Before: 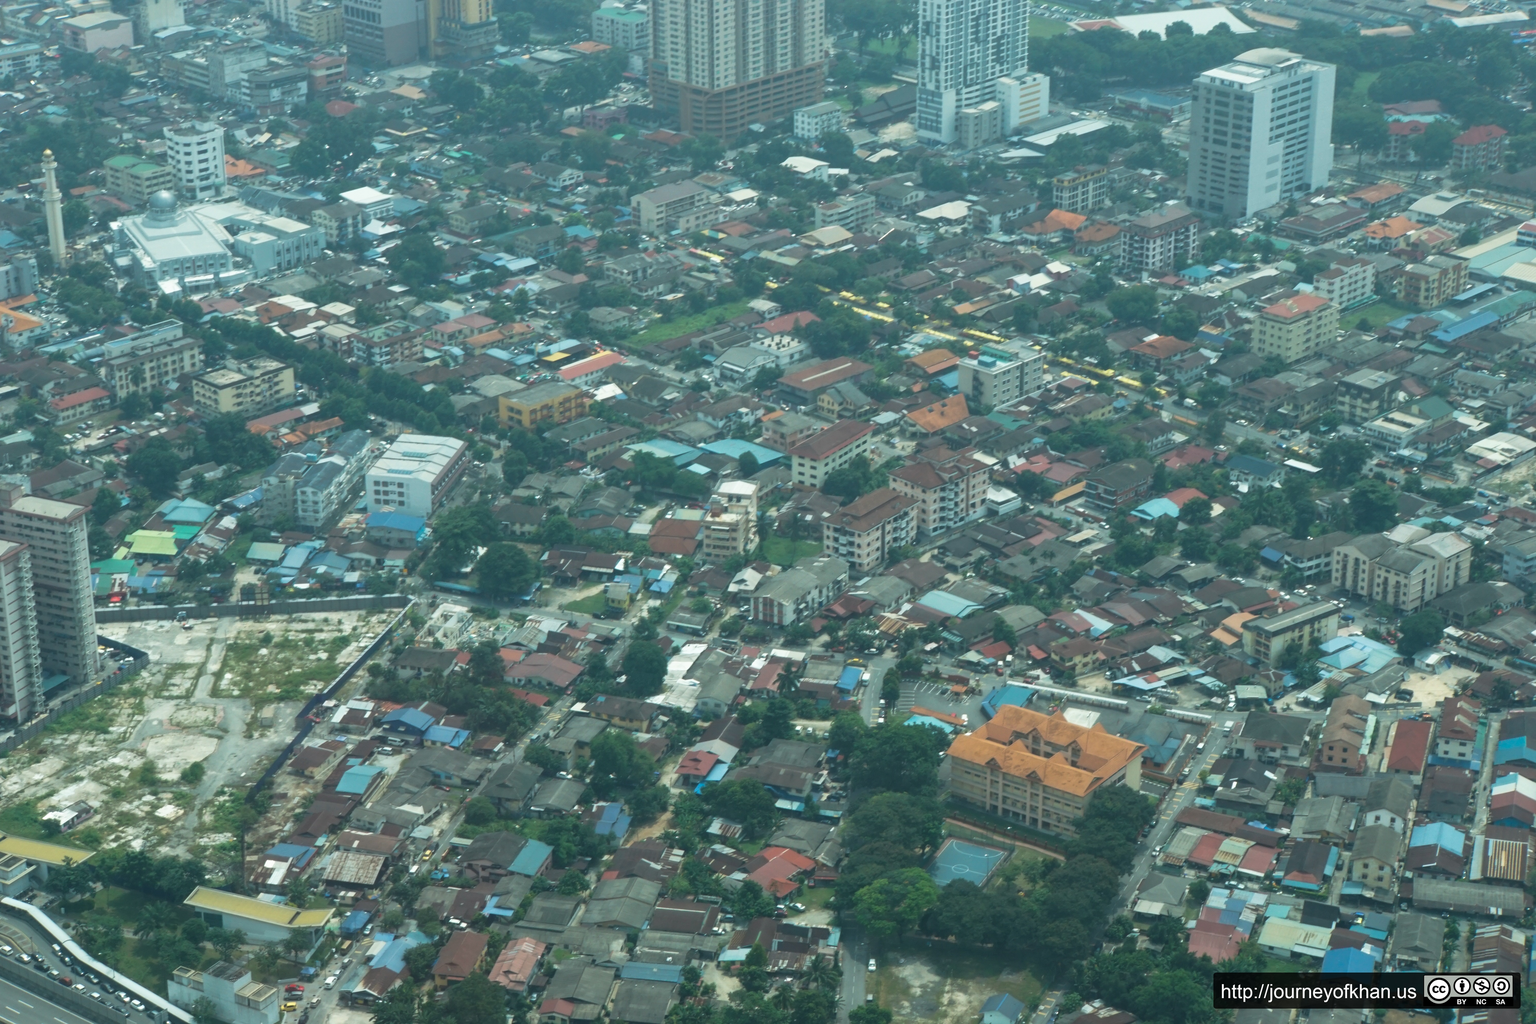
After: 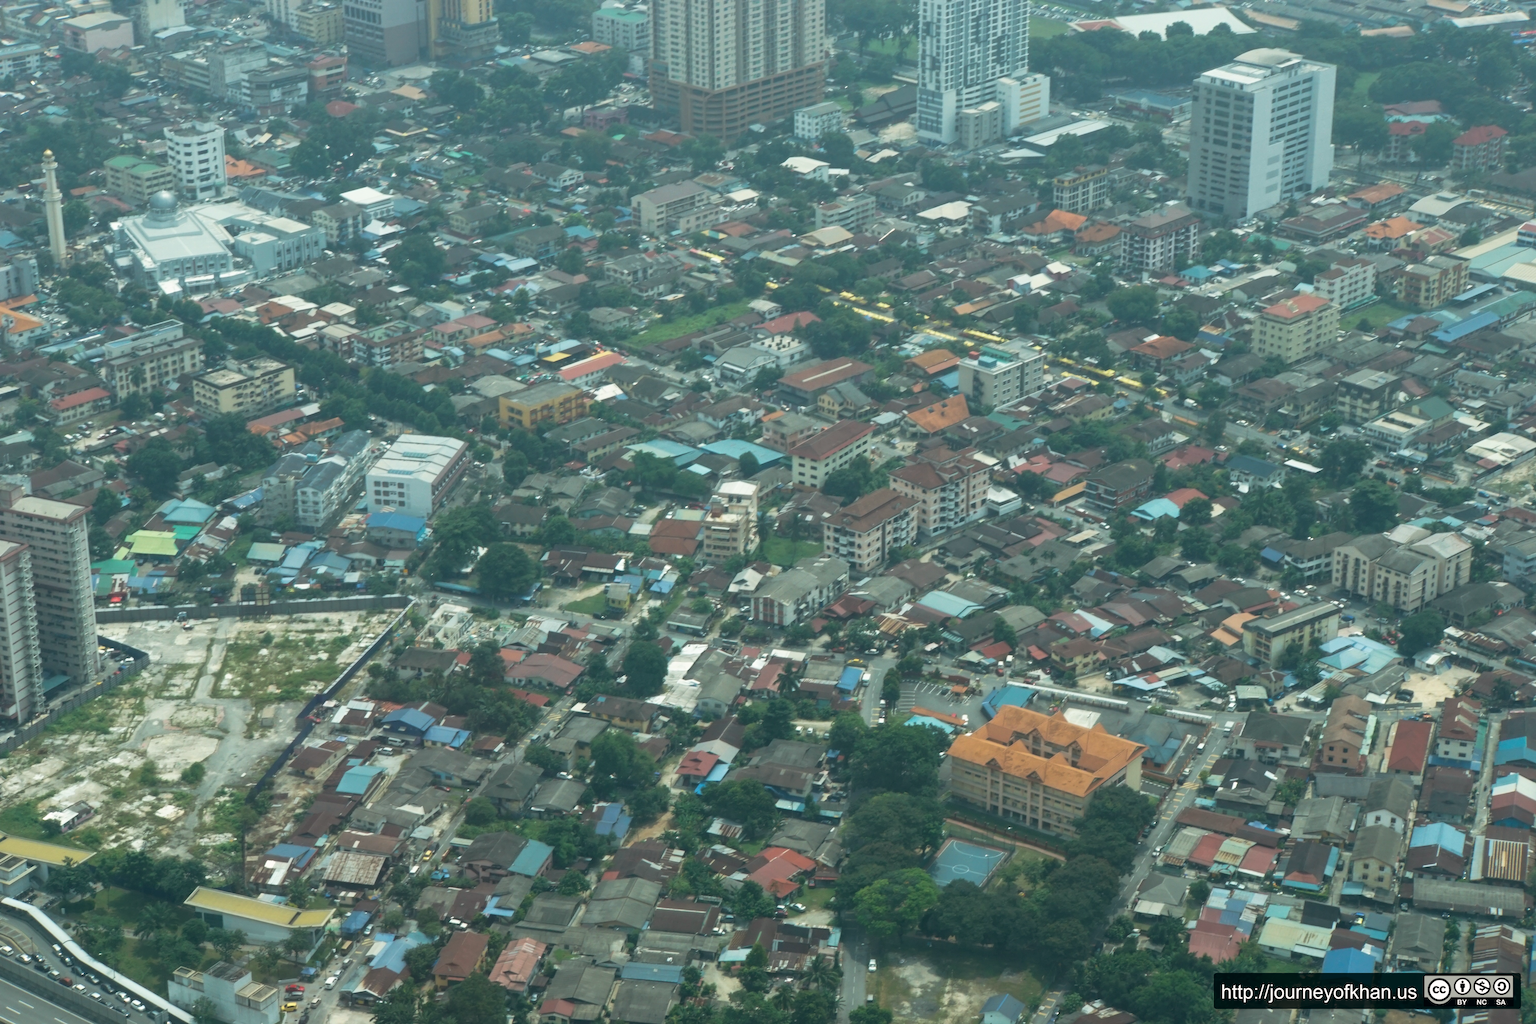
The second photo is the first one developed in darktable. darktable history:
color balance: lift [1, 0.998, 1.001, 1.002], gamma [1, 1.02, 1, 0.98], gain [1, 1.02, 1.003, 0.98]
